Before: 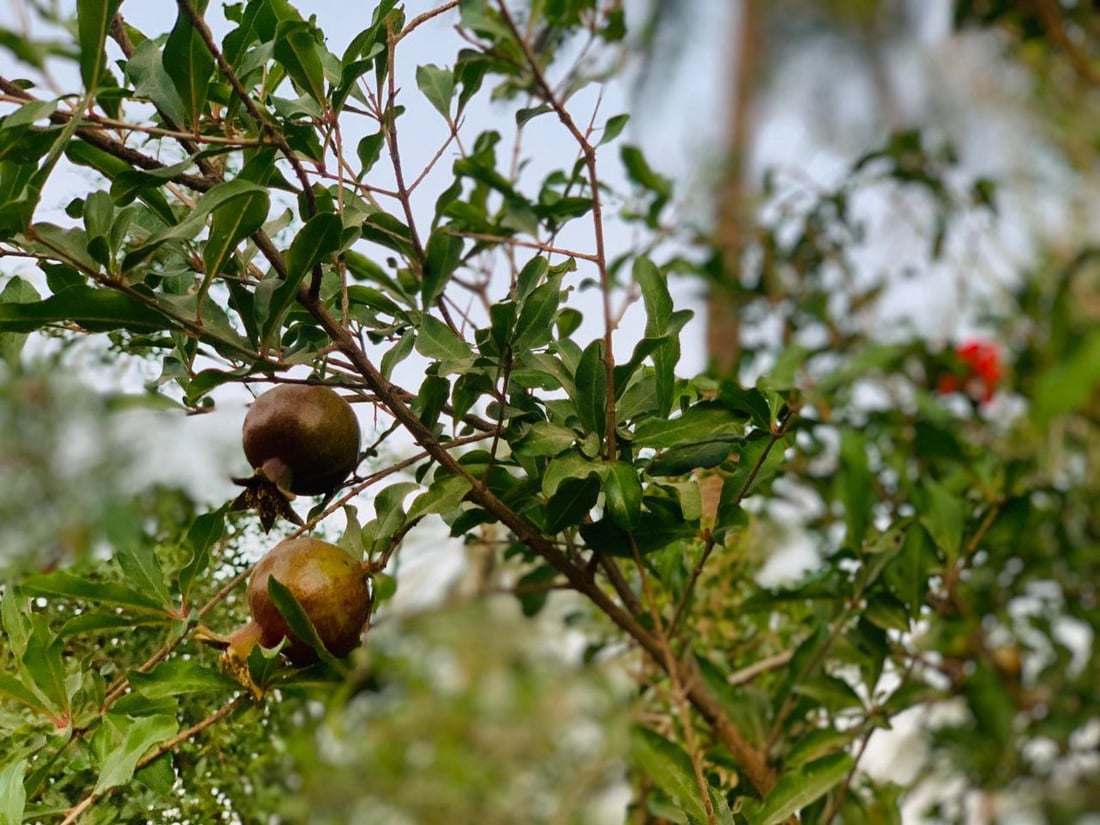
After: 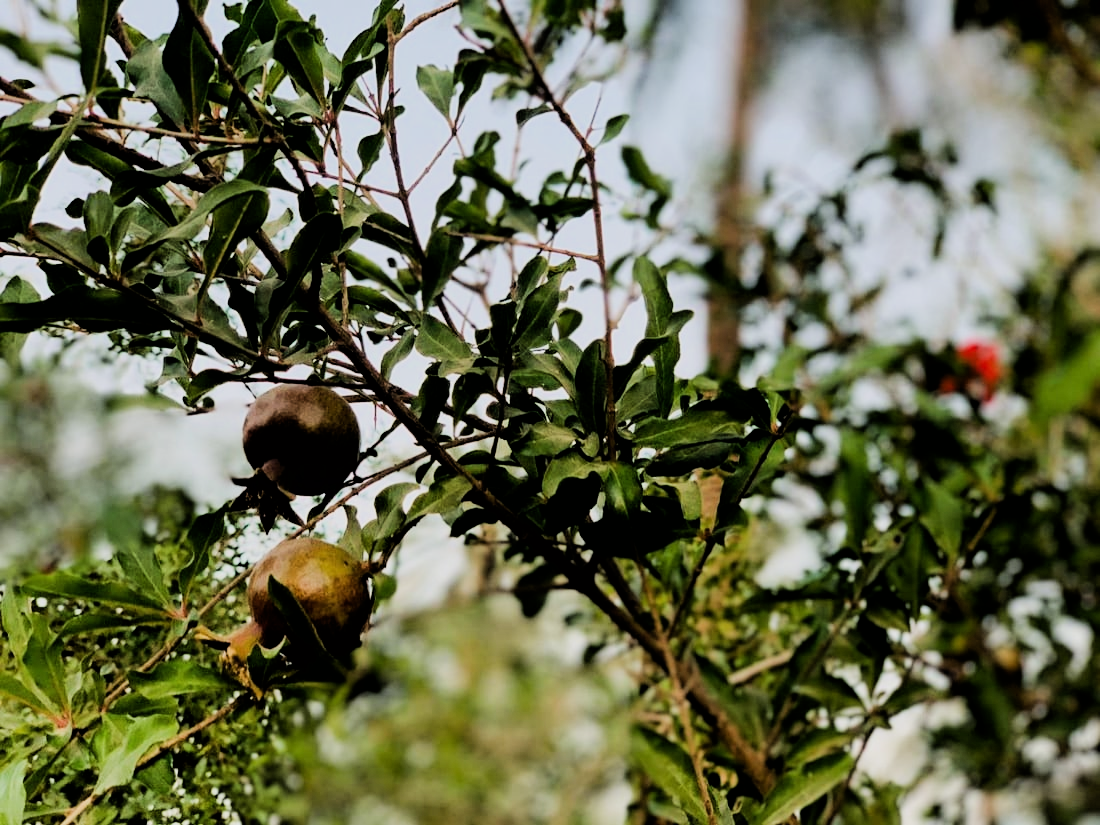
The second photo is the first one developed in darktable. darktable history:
filmic rgb: black relative exposure -4.14 EV, white relative exposure 5.1 EV, hardness 2.11, contrast 1.165
tone equalizer: -8 EV -0.75 EV, -7 EV -0.7 EV, -6 EV -0.6 EV, -5 EV -0.4 EV, -3 EV 0.4 EV, -2 EV 0.6 EV, -1 EV 0.7 EV, +0 EV 0.75 EV, edges refinement/feathering 500, mask exposure compensation -1.57 EV, preserve details no
